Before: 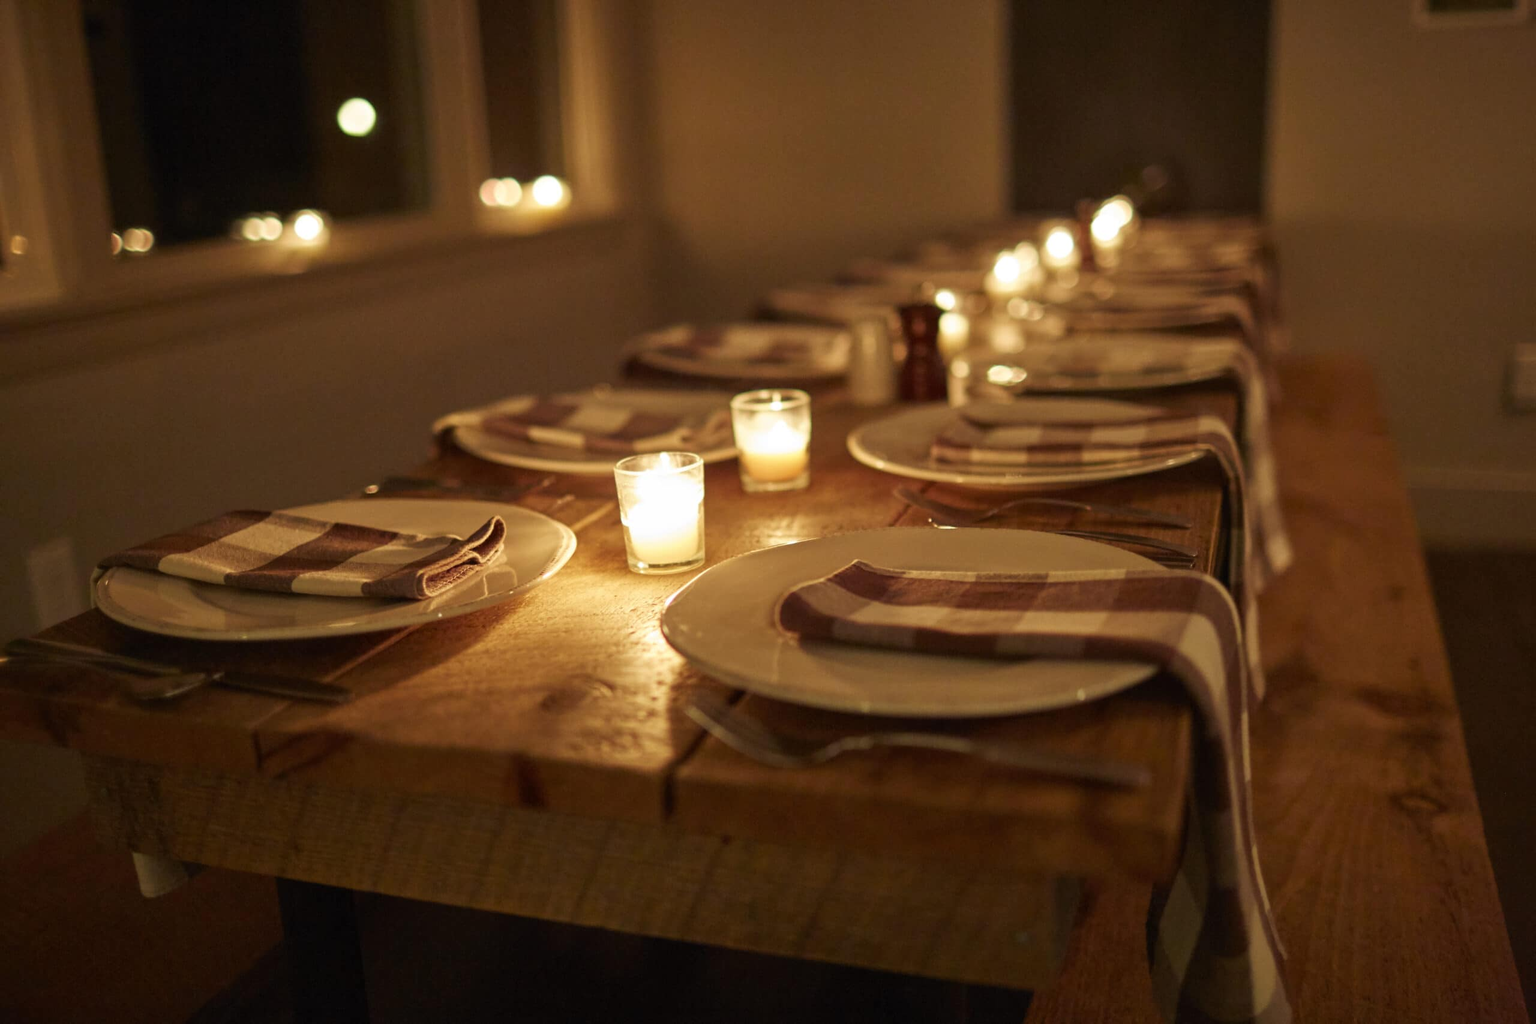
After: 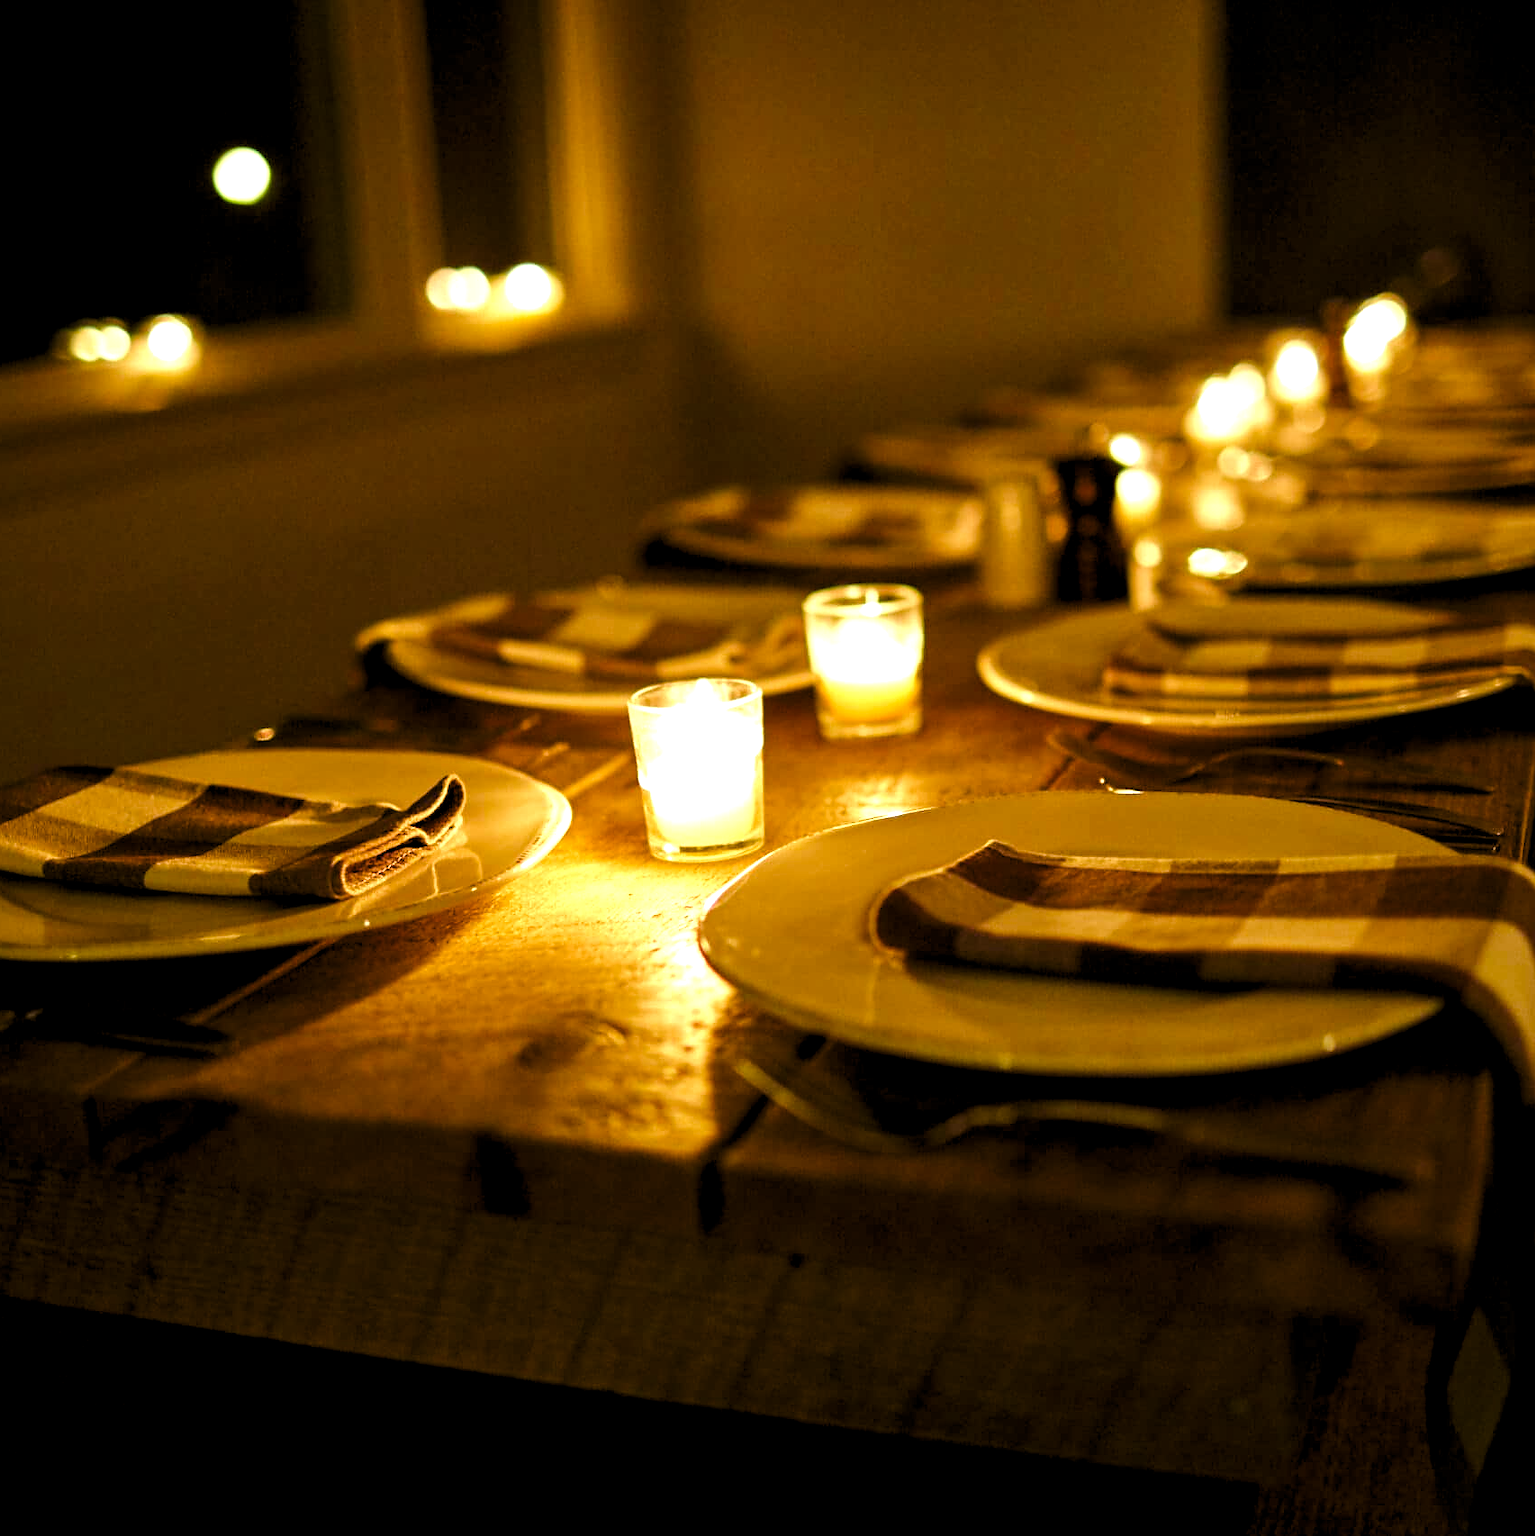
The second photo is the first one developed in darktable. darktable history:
sharpen: radius 0.97, amount 0.613
exposure: exposure 0.203 EV, compensate highlight preservation false
color balance rgb: perceptual saturation grading › global saturation 35.065%, perceptual saturation grading › highlights -29.806%, perceptual saturation grading › shadows 34.814%, perceptual brilliance grading › mid-tones 10.869%, perceptual brilliance grading › shadows 15.764%, global vibrance 25.5%
levels: levels [0.129, 0.519, 0.867]
crop and rotate: left 12.768%, right 20.594%
